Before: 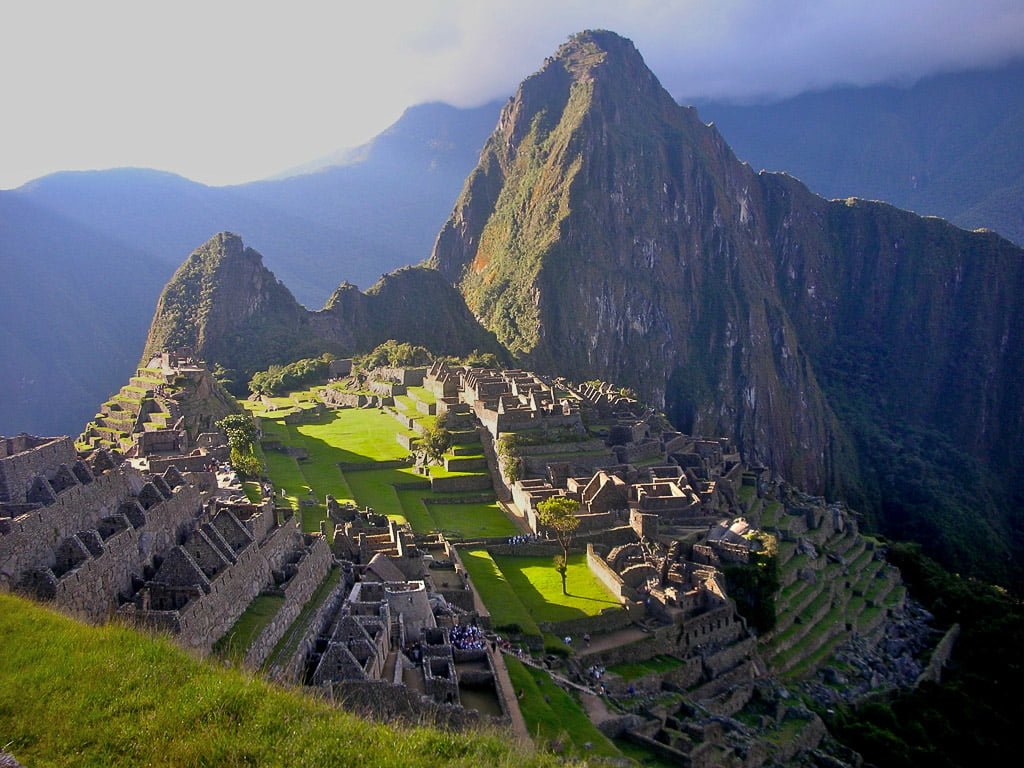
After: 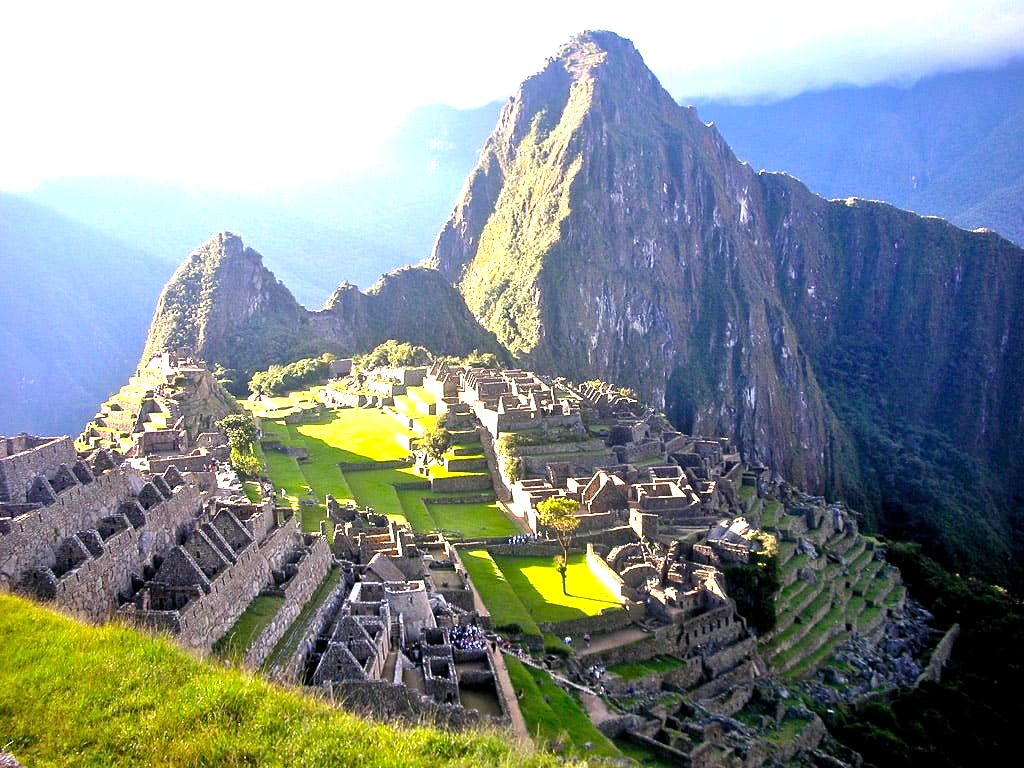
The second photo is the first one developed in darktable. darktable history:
exposure: black level correction 0, exposure 0.5 EV, compensate exposure bias true, compensate highlight preservation false
levels: levels [0.012, 0.367, 0.697]
